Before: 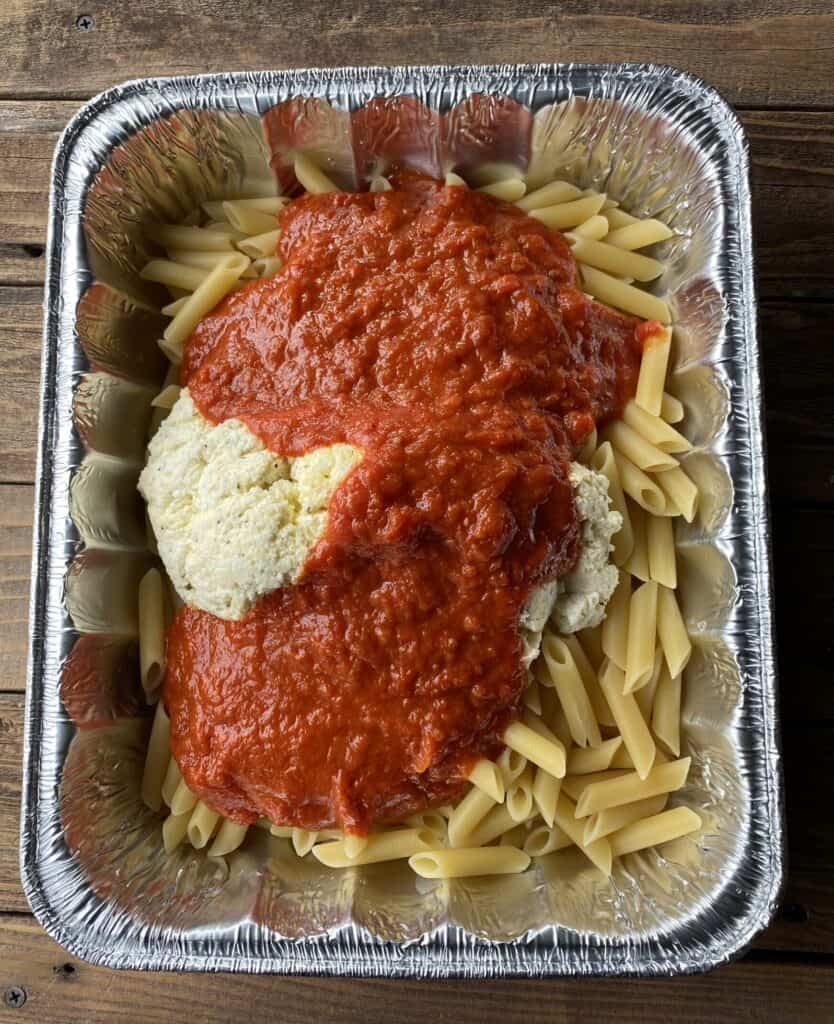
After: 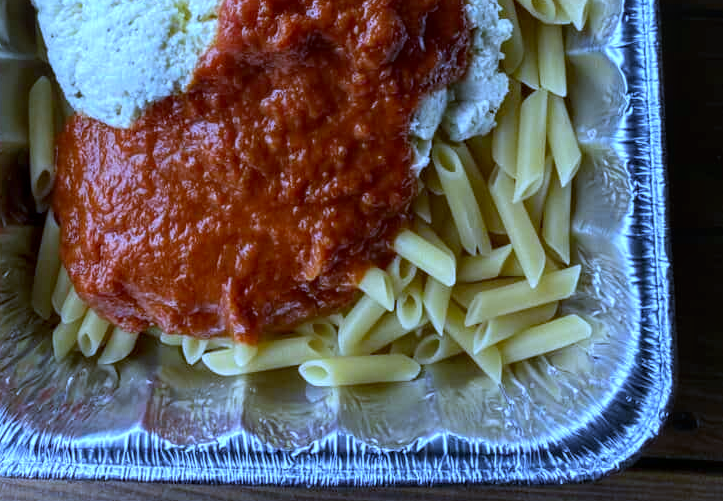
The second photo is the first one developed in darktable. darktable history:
white balance: red 0.766, blue 1.537
crop and rotate: left 13.306%, top 48.129%, bottom 2.928%
local contrast: on, module defaults
